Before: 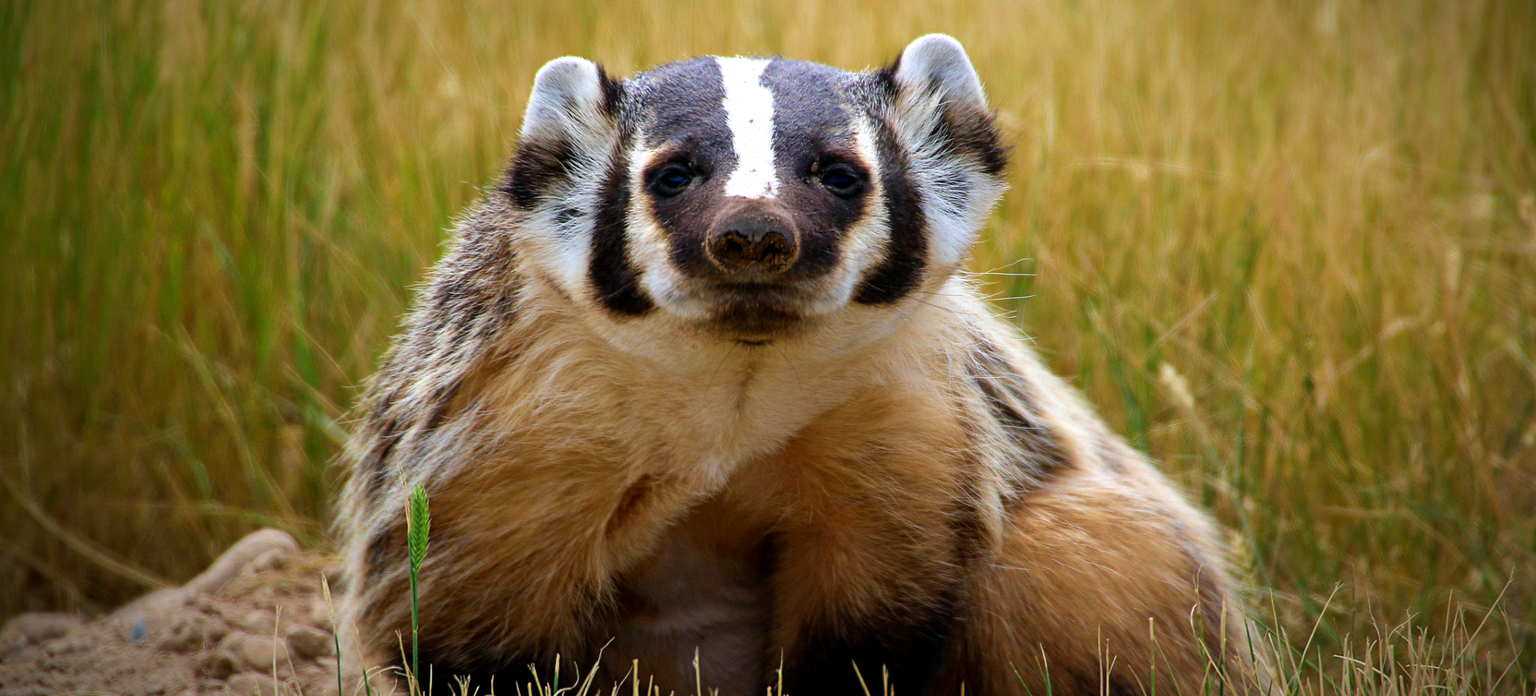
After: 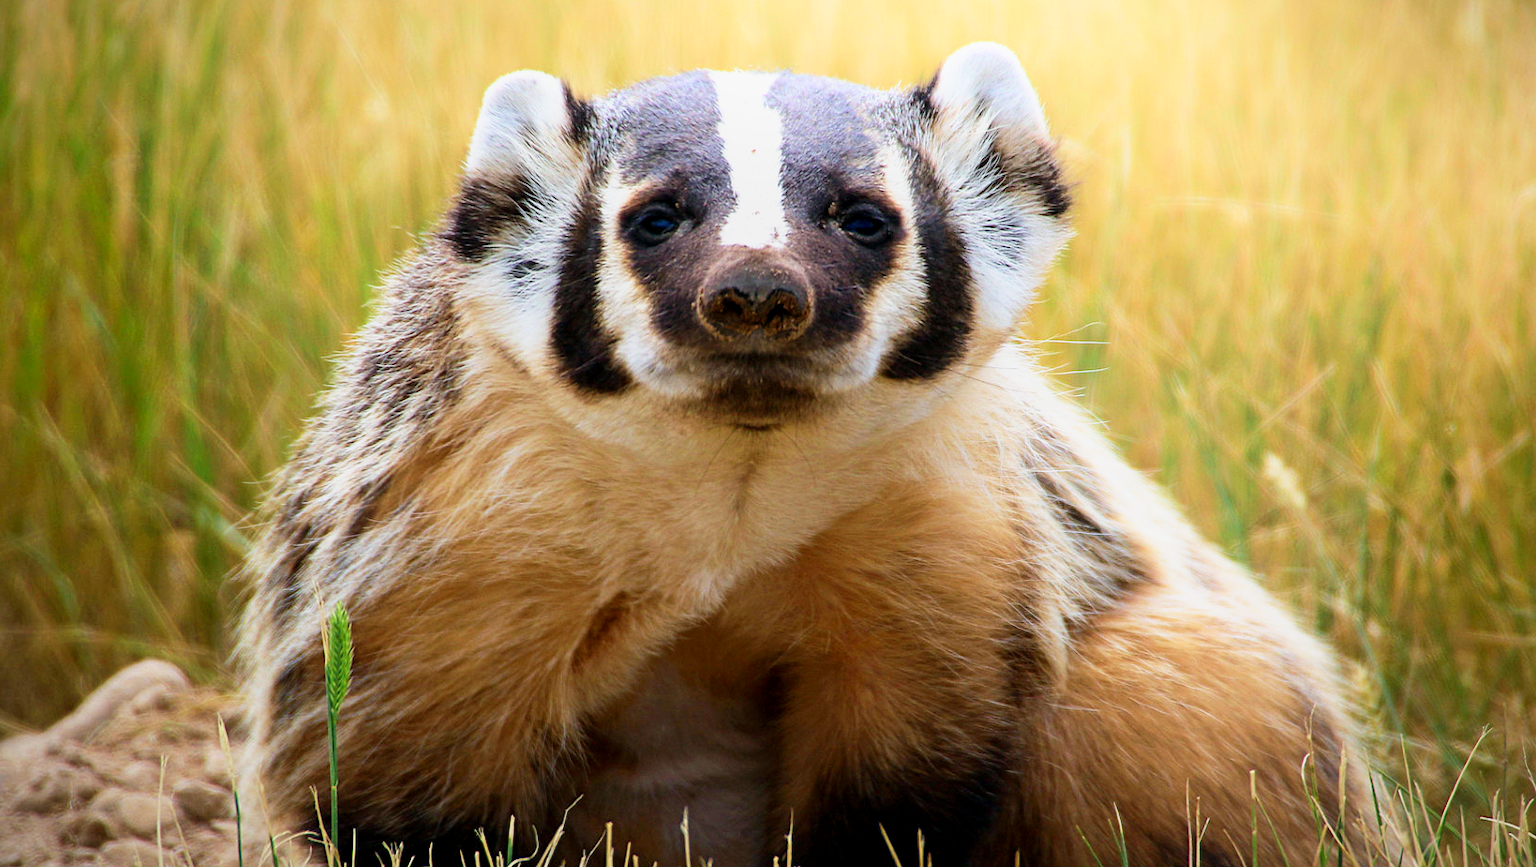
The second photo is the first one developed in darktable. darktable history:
base curve: curves: ch0 [(0, 0) (0.088, 0.125) (0.176, 0.251) (0.354, 0.501) (0.613, 0.749) (1, 0.877)], preserve colors none
shadows and highlights: shadows -21.3, highlights 100, soften with gaussian
crop and rotate: left 9.597%, right 10.195%
